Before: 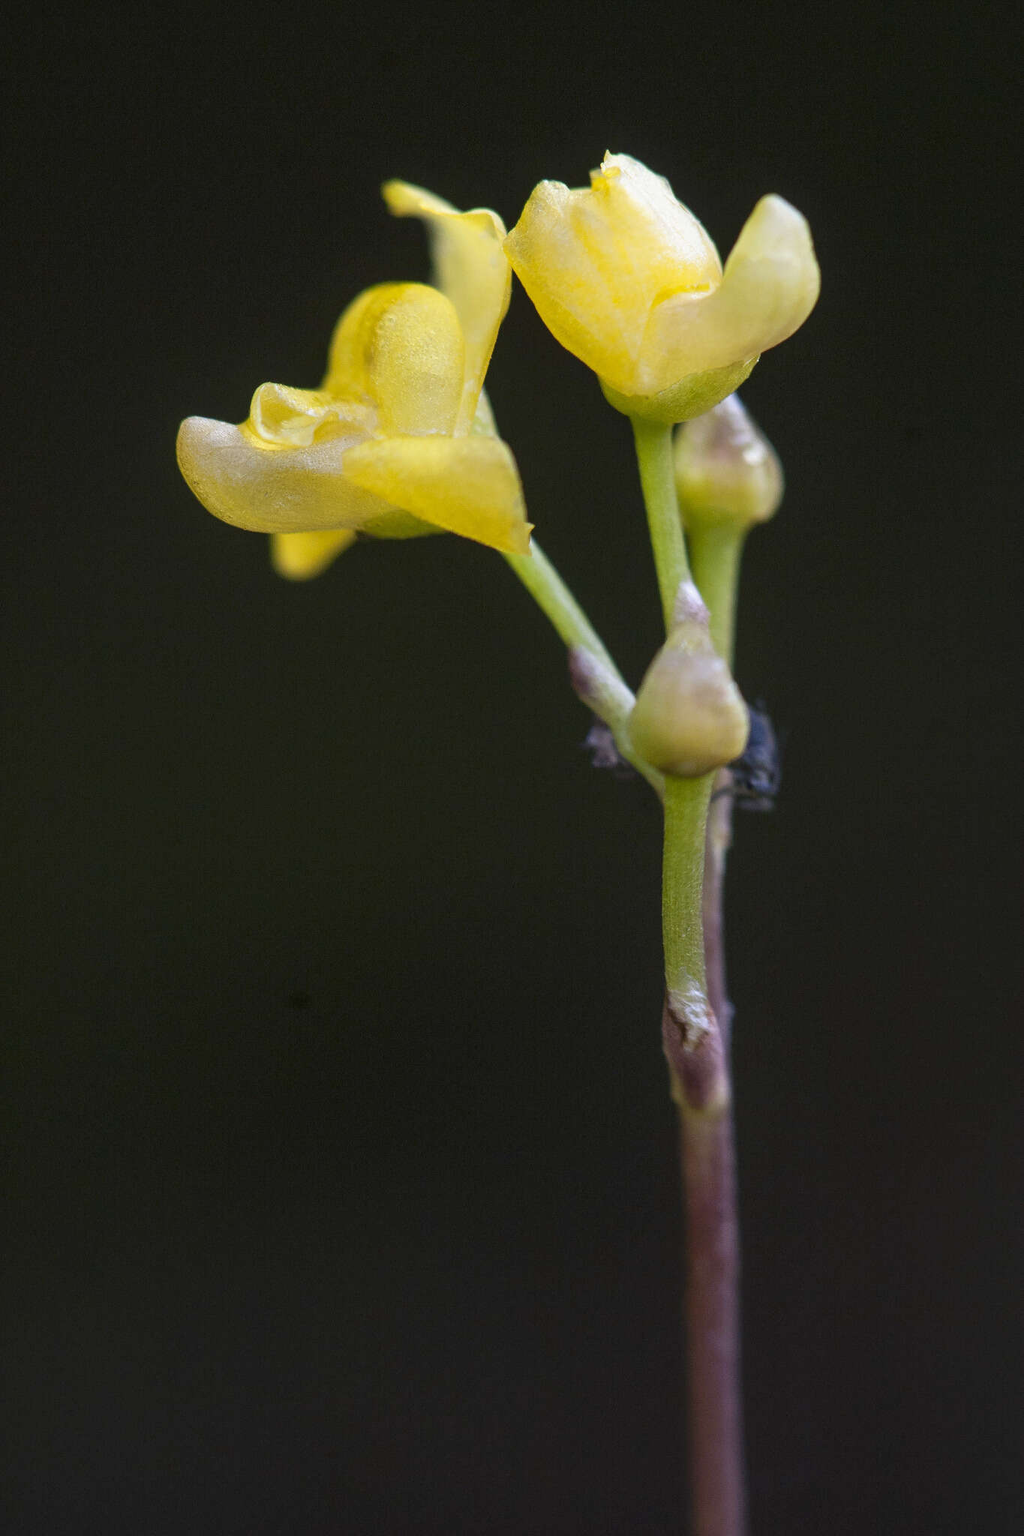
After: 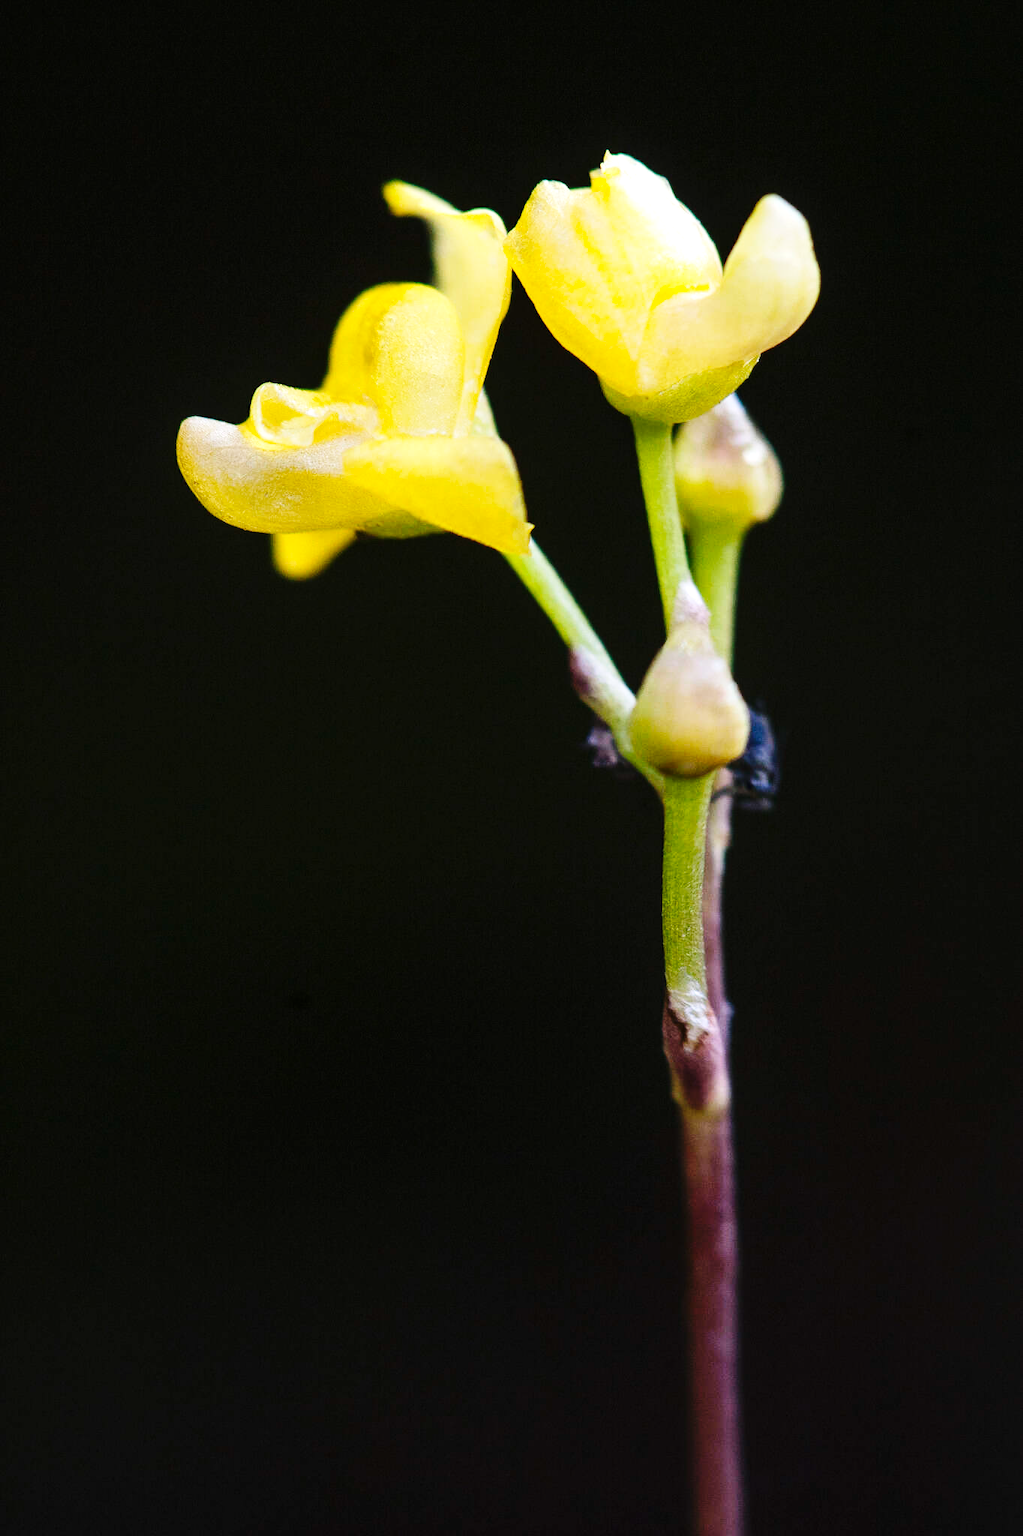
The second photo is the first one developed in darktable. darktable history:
tone equalizer: -8 EV -0.417 EV, -7 EV -0.389 EV, -6 EV -0.333 EV, -5 EV -0.222 EV, -3 EV 0.222 EV, -2 EV 0.333 EV, -1 EV 0.389 EV, +0 EV 0.417 EV, edges refinement/feathering 500, mask exposure compensation -1.57 EV, preserve details no
base curve: curves: ch0 [(0, 0) (0.036, 0.025) (0.121, 0.166) (0.206, 0.329) (0.605, 0.79) (1, 1)], preserve colors none
